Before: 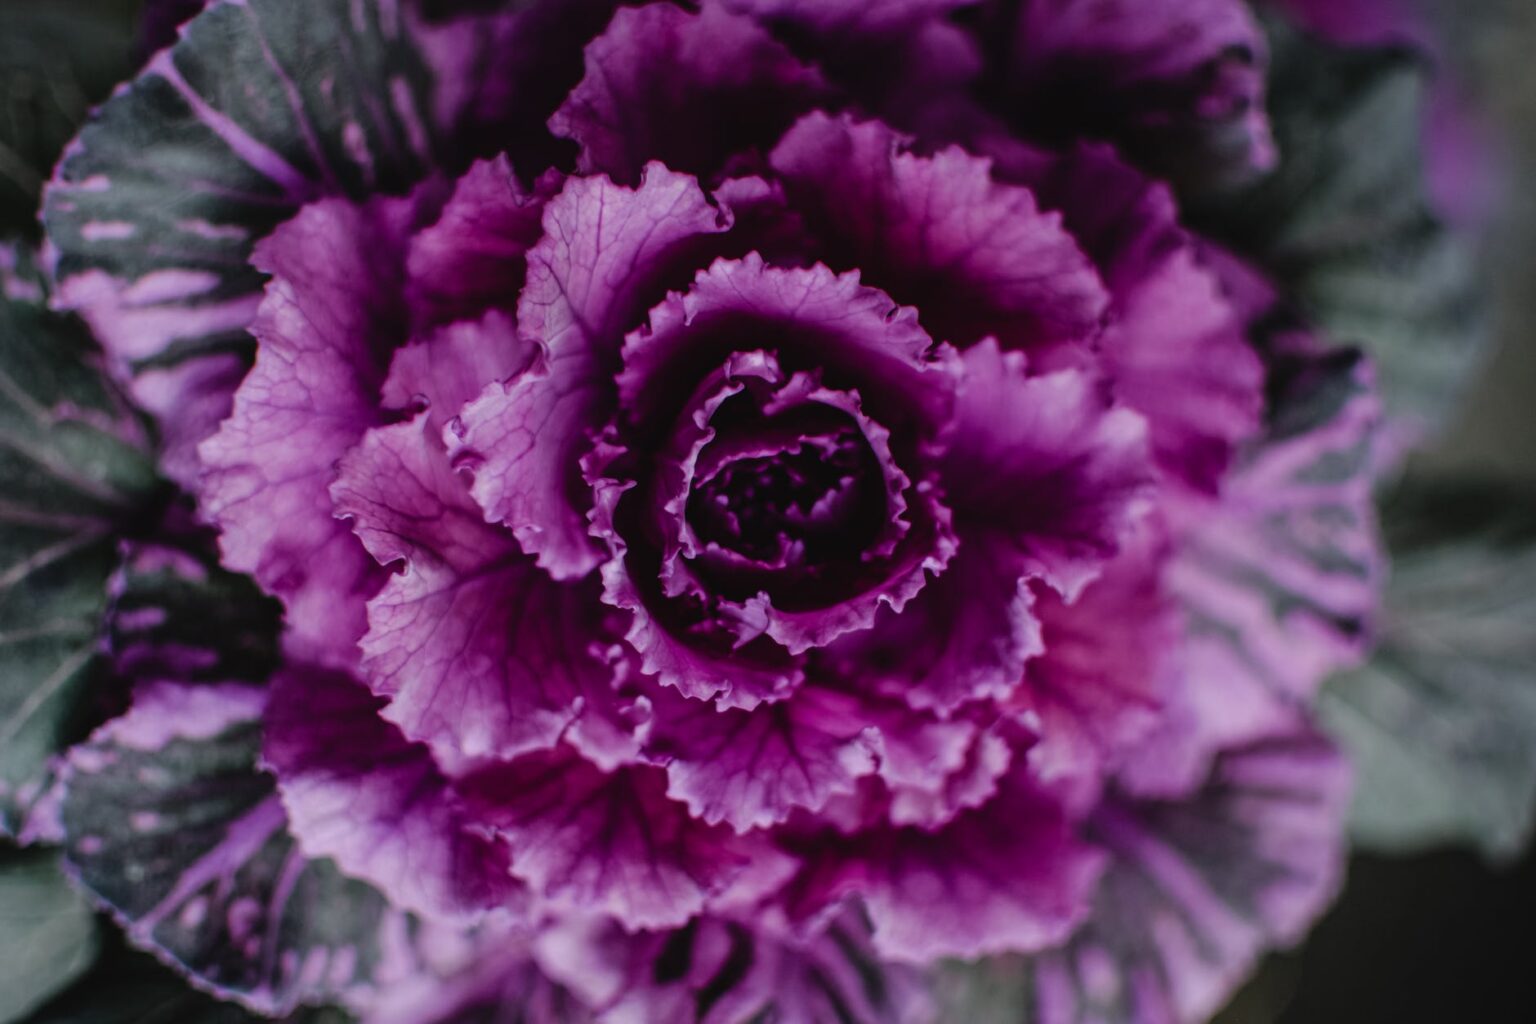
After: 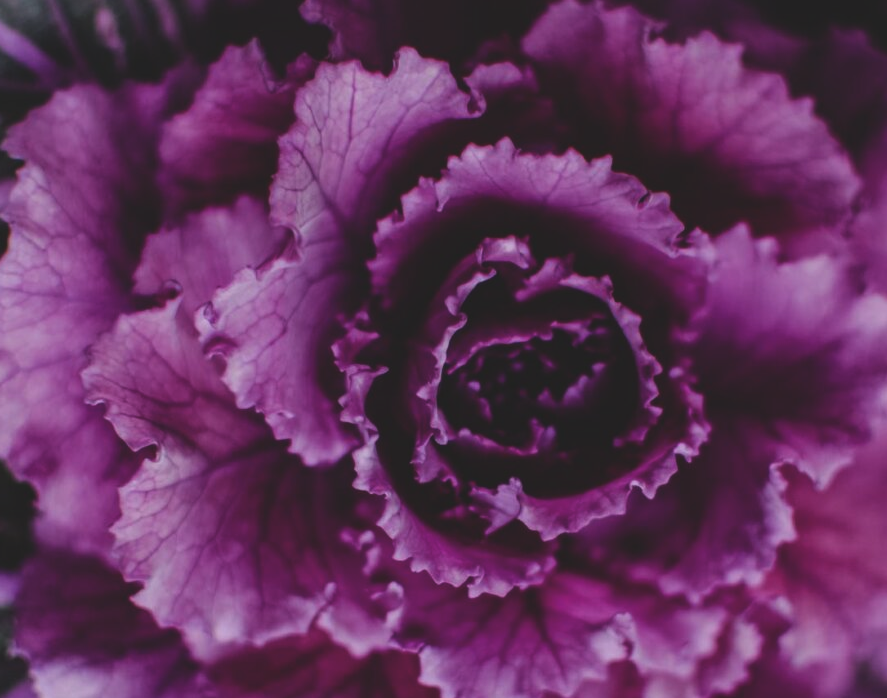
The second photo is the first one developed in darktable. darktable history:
exposure: black level correction -0.014, exposure -0.193 EV, compensate highlight preservation false
crop: left 16.202%, top 11.208%, right 26.045%, bottom 20.557%
